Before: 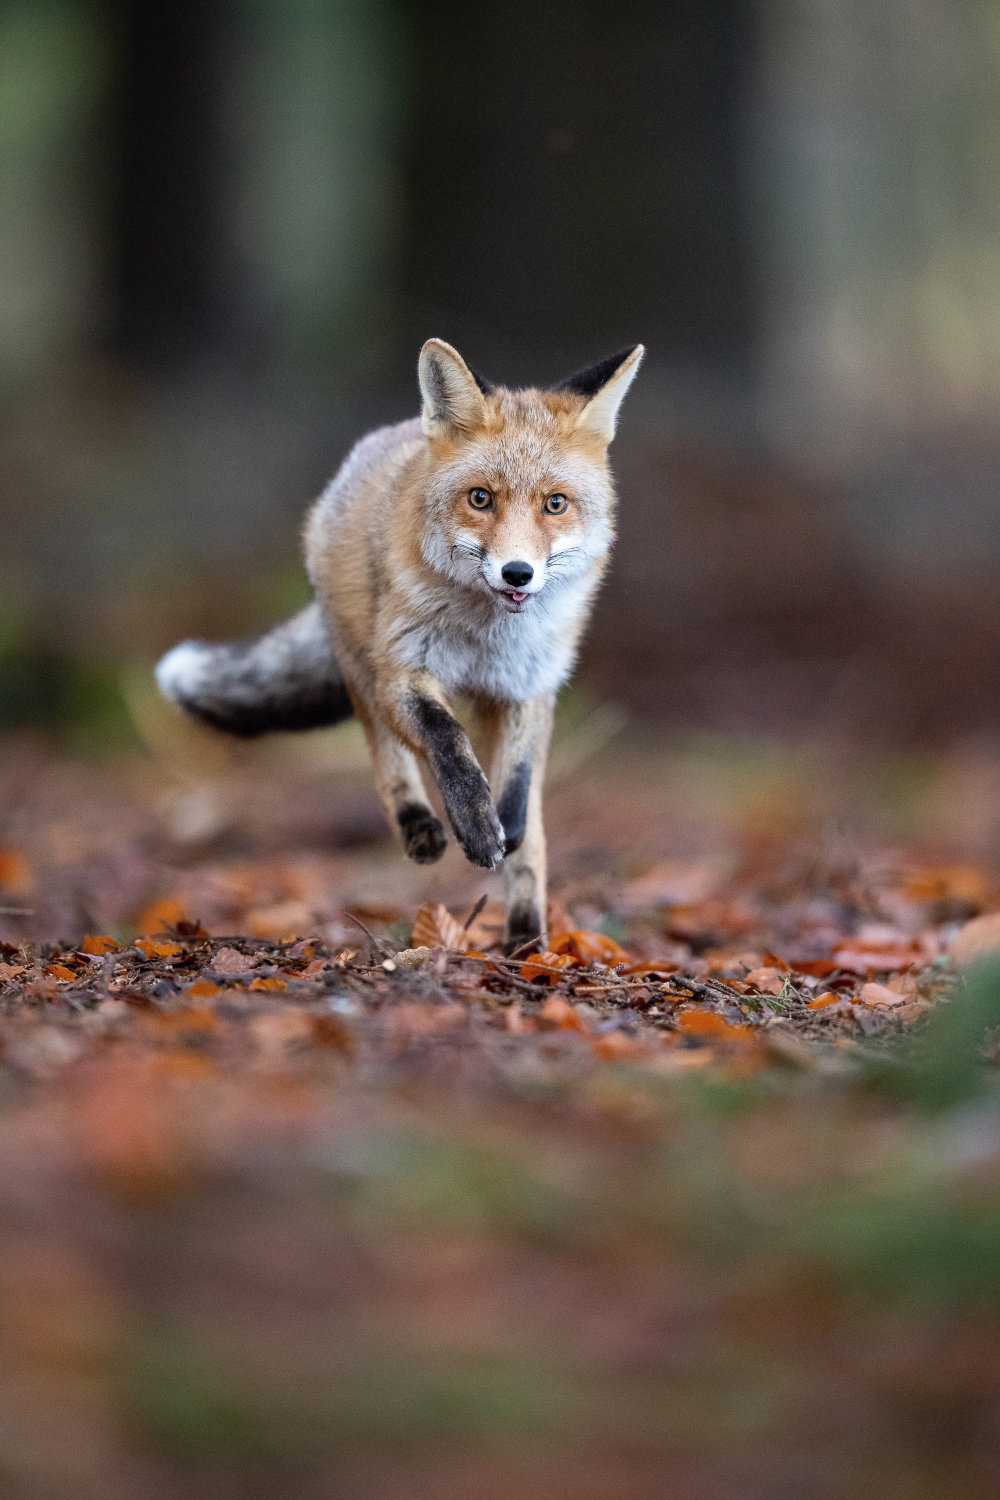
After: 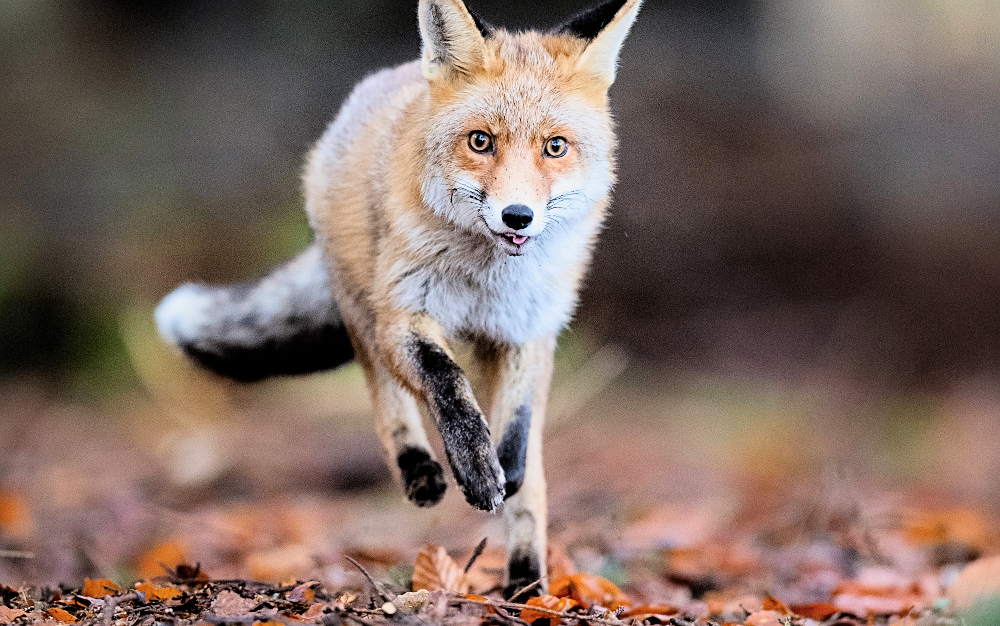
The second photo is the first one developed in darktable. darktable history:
crop and rotate: top 23.815%, bottom 34.399%
tone equalizer: -8 EV -1.06 EV, -7 EV -1.04 EV, -6 EV -0.886 EV, -5 EV -0.544 EV, -3 EV 0.551 EV, -2 EV 0.873 EV, -1 EV 0.993 EV, +0 EV 1.06 EV, mask exposure compensation -0.514 EV
filmic rgb: black relative exposure -7.65 EV, white relative exposure 4.56 EV, threshold 2.98 EV, hardness 3.61, contrast 1.053, color science v6 (2022), enable highlight reconstruction true
sharpen: on, module defaults
